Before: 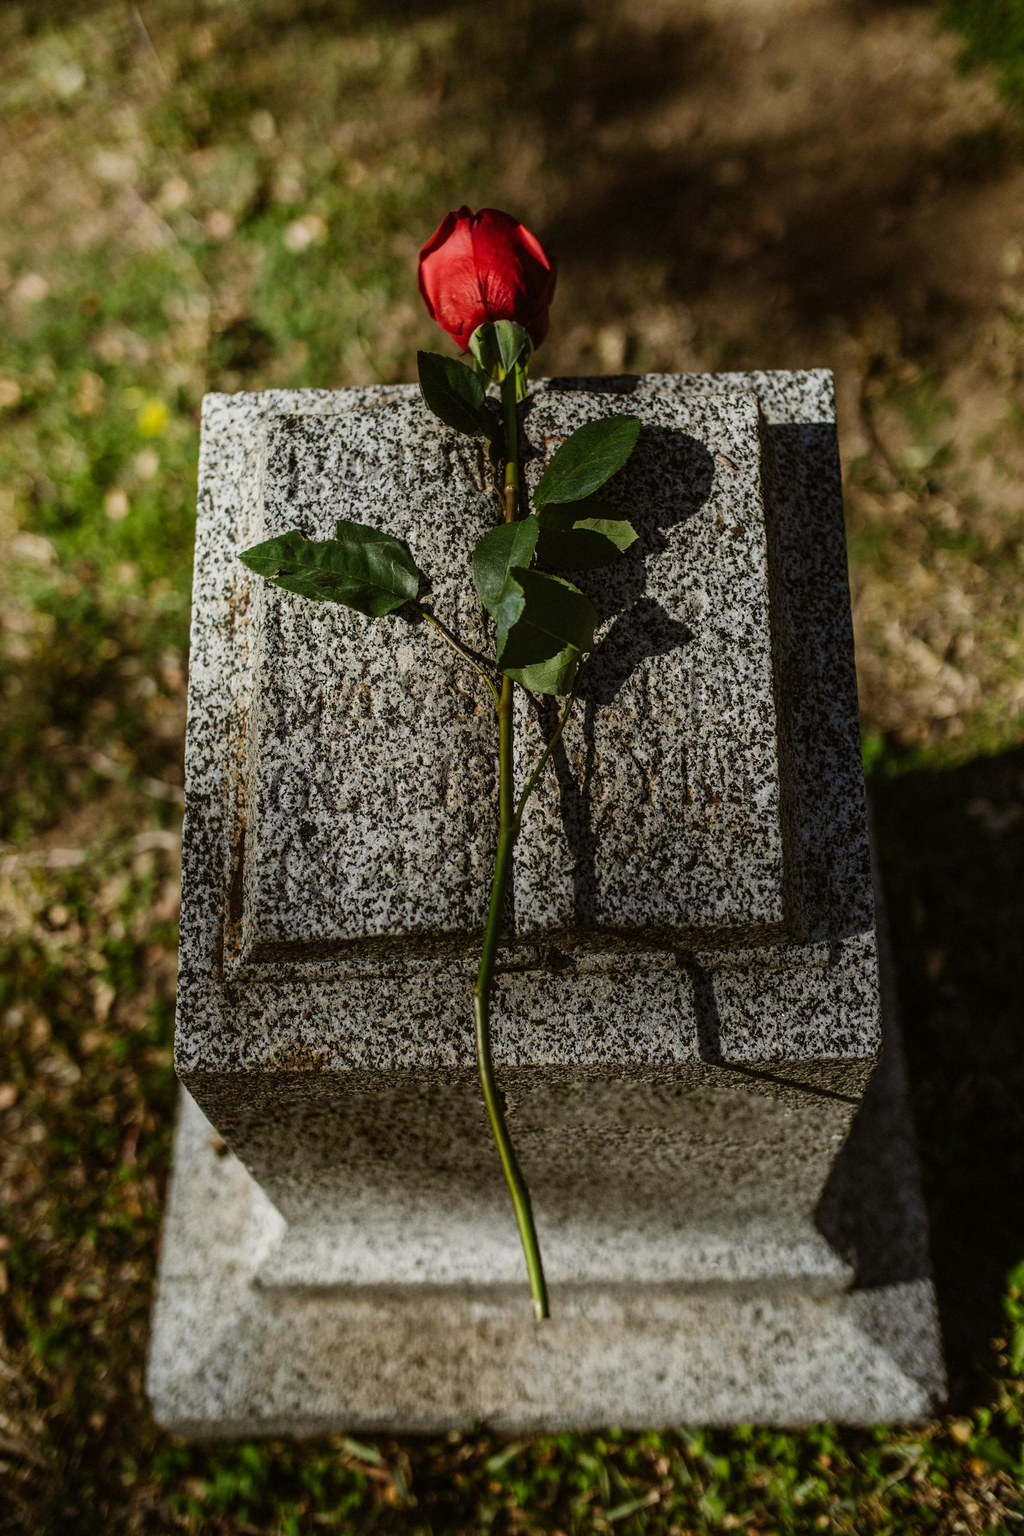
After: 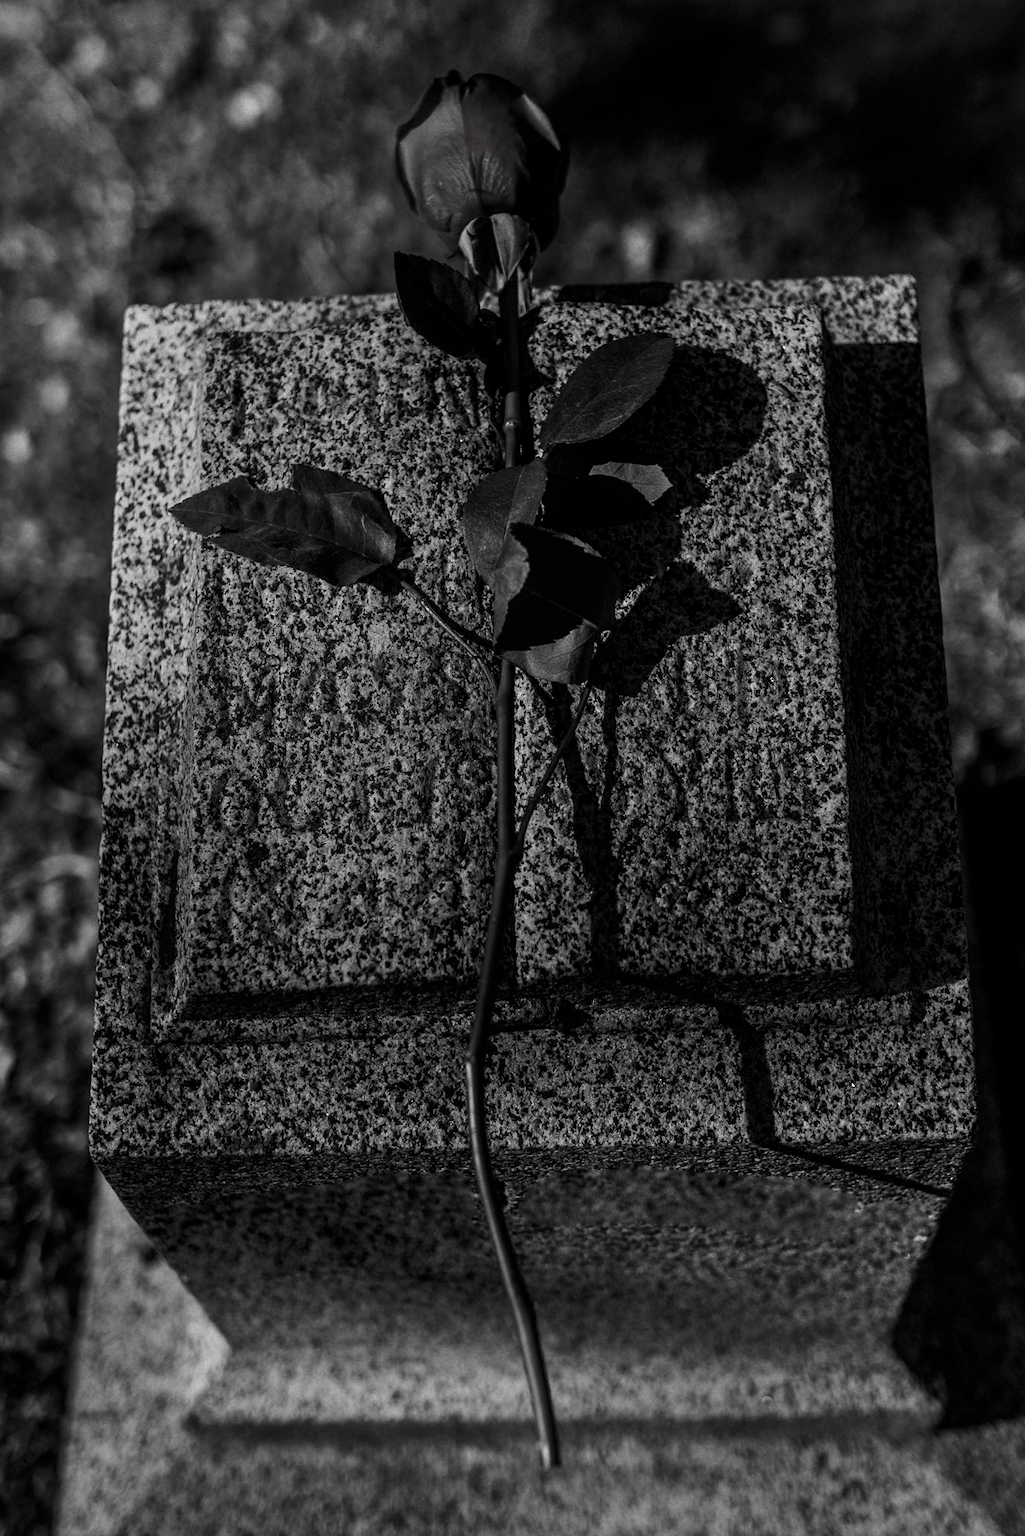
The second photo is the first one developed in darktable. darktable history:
crop and rotate: left 10.105%, top 9.787%, right 9.994%, bottom 10.48%
contrast brightness saturation: contrast -0.029, brightness -0.604, saturation -0.986
tone equalizer: -7 EV 0.155 EV, -6 EV 0.621 EV, -5 EV 1.12 EV, -4 EV 1.35 EV, -3 EV 1.15 EV, -2 EV 0.6 EV, -1 EV 0.16 EV
